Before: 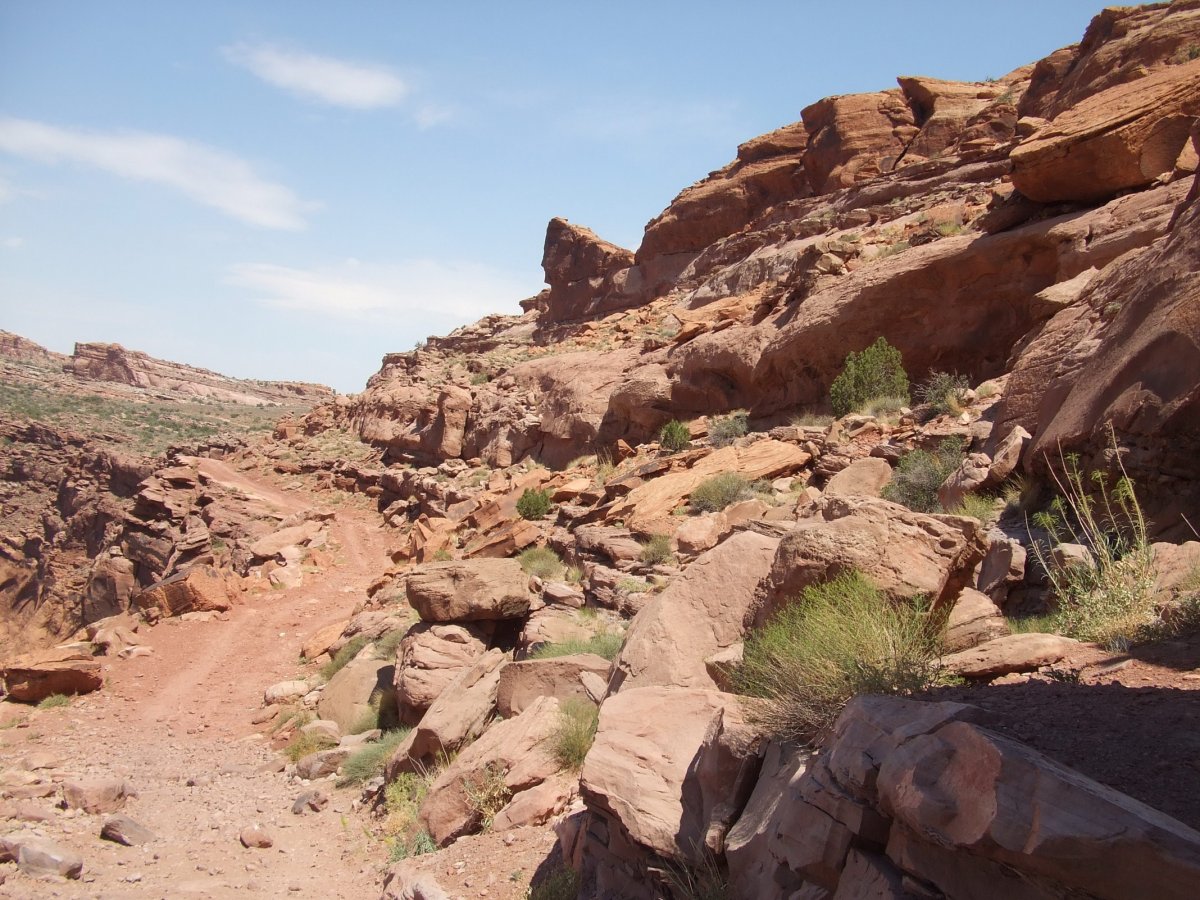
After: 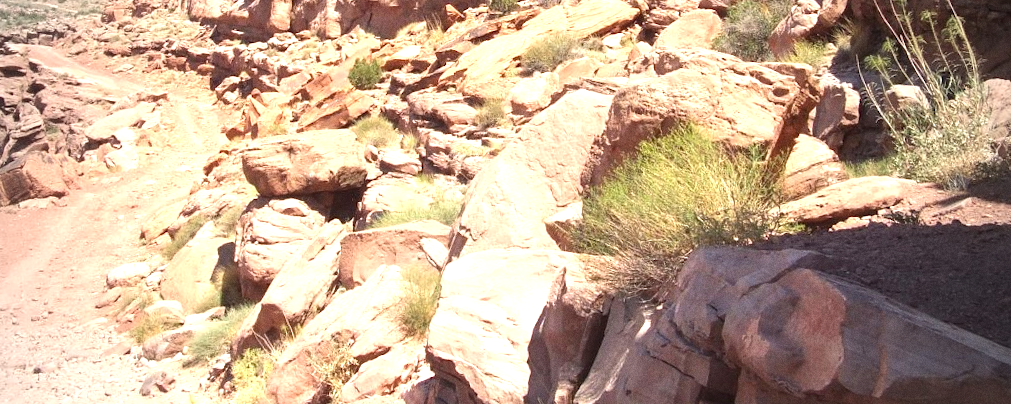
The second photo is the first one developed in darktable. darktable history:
crop and rotate: left 13.306%, top 48.129%, bottom 2.928%
rotate and perspective: rotation -3°, crop left 0.031, crop right 0.968, crop top 0.07, crop bottom 0.93
exposure: black level correction 0, exposure 1.3 EV, compensate exposure bias true, compensate highlight preservation false
grain: coarseness 0.09 ISO
vignetting: fall-off start 97%, fall-off radius 100%, width/height ratio 0.609, unbound false
